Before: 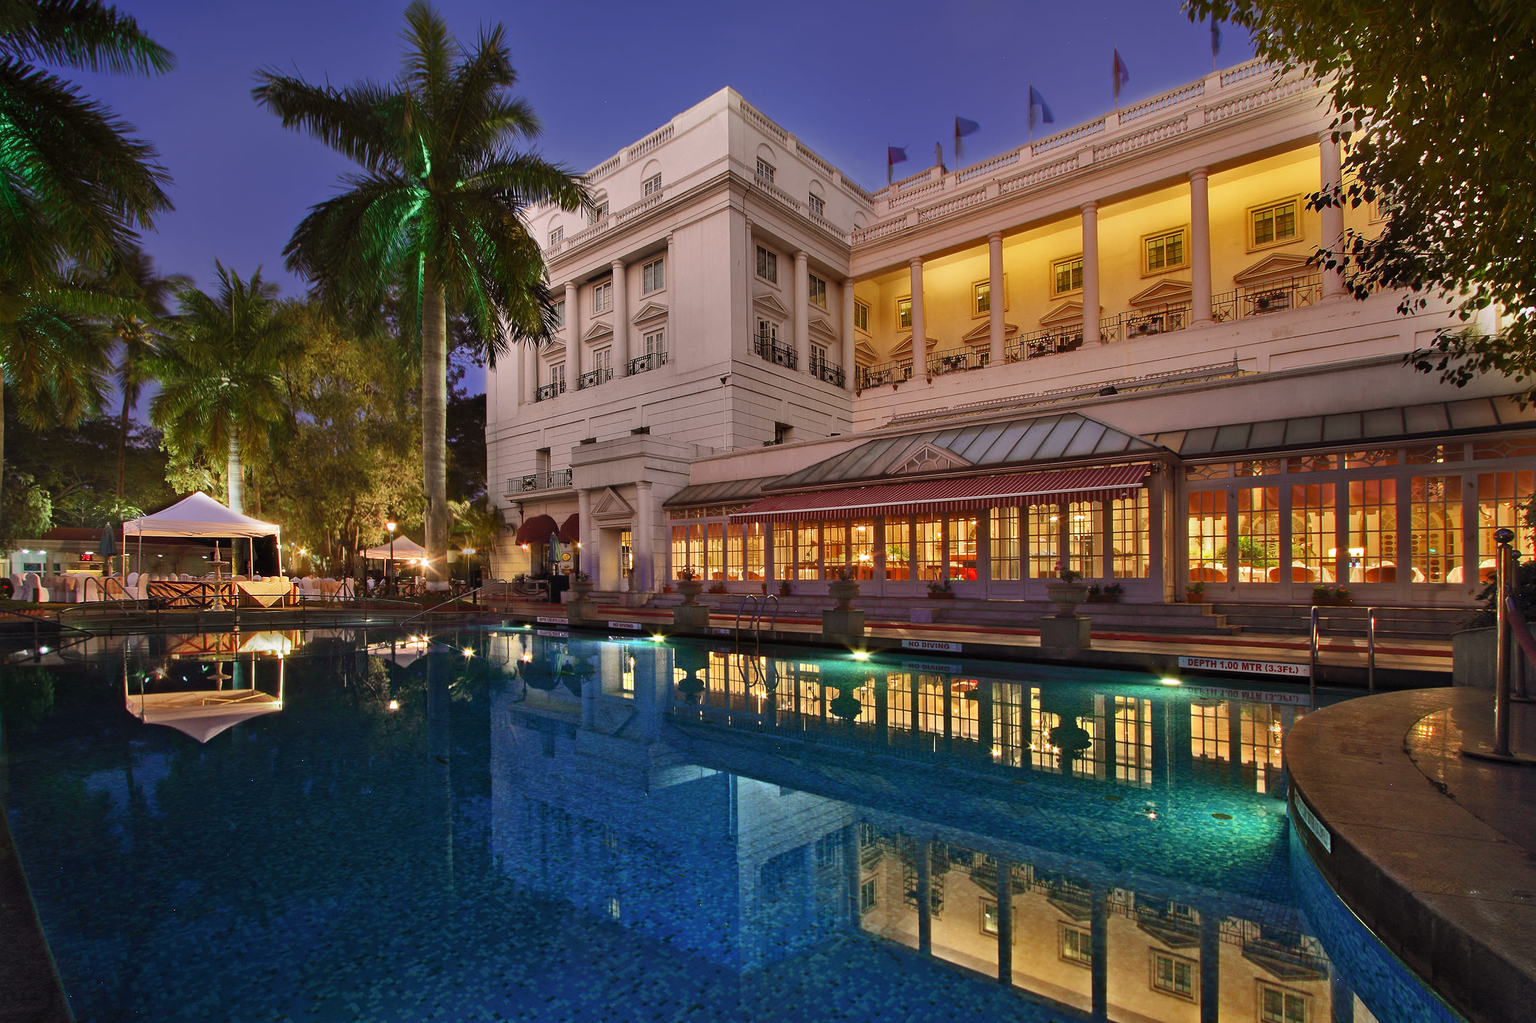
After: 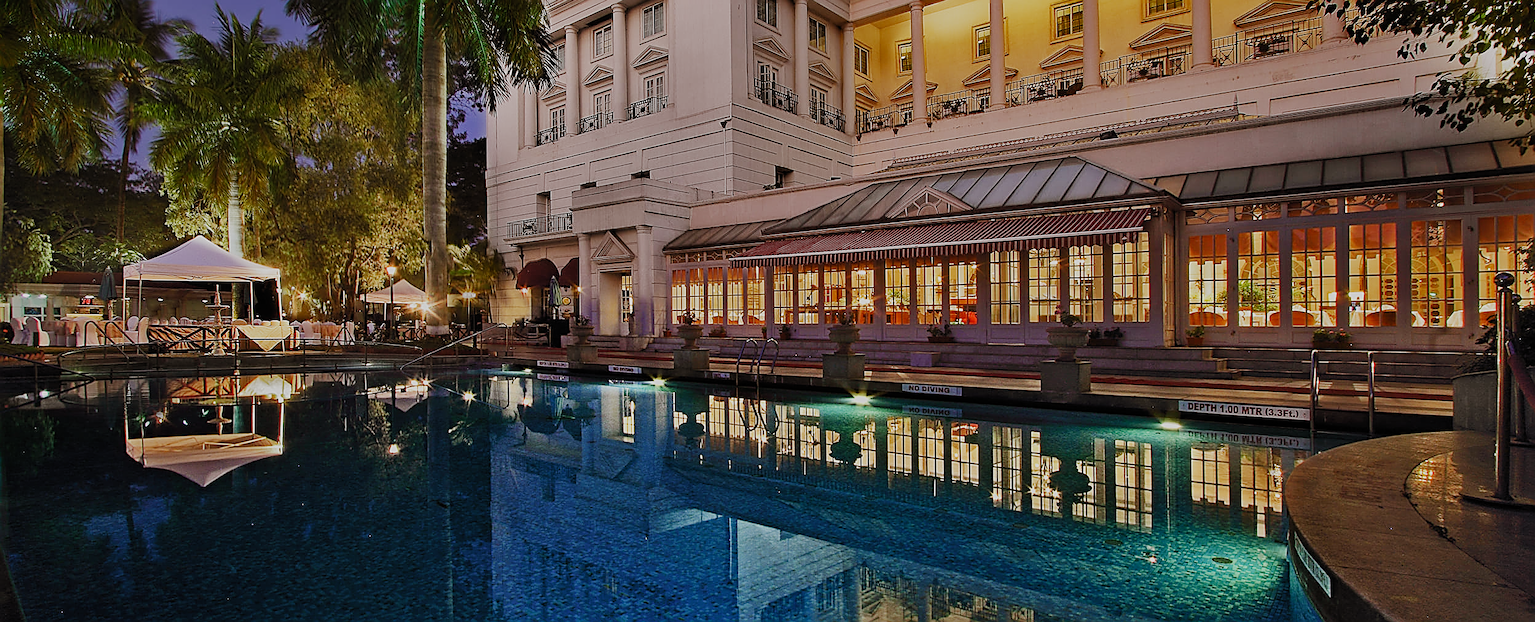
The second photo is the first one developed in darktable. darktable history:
filmic rgb: black relative exposure -7.65 EV, white relative exposure 4.56 EV, threshold 3 EV, hardness 3.61, preserve chrominance no, color science v5 (2021), contrast in shadows safe, contrast in highlights safe, enable highlight reconstruction true
sharpen: radius 1.73, amount 1.276
crop and rotate: top 25.097%, bottom 14.018%
